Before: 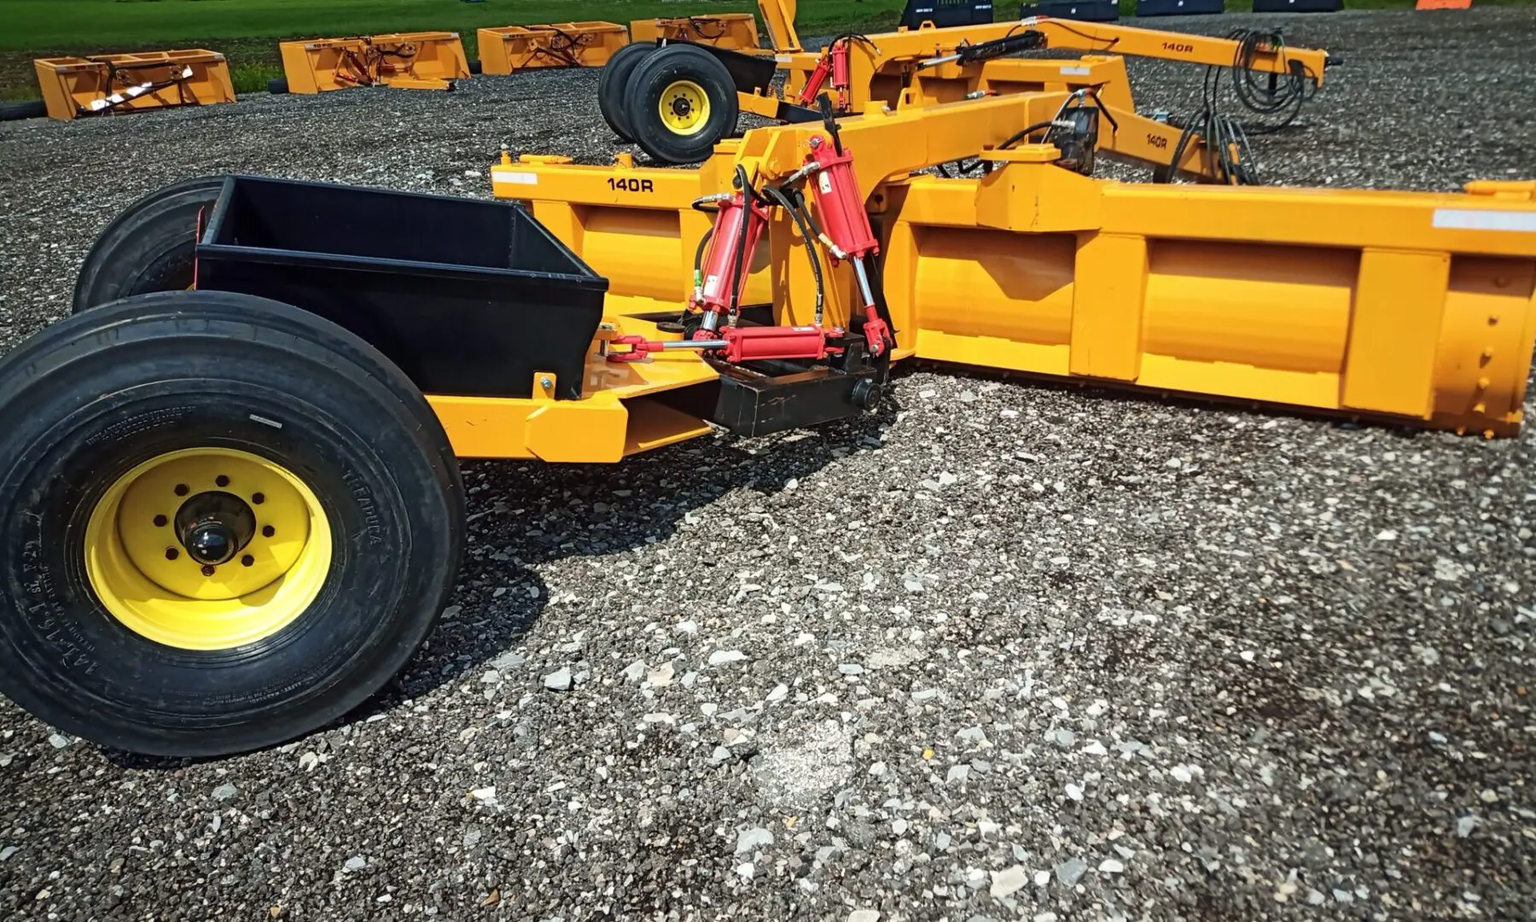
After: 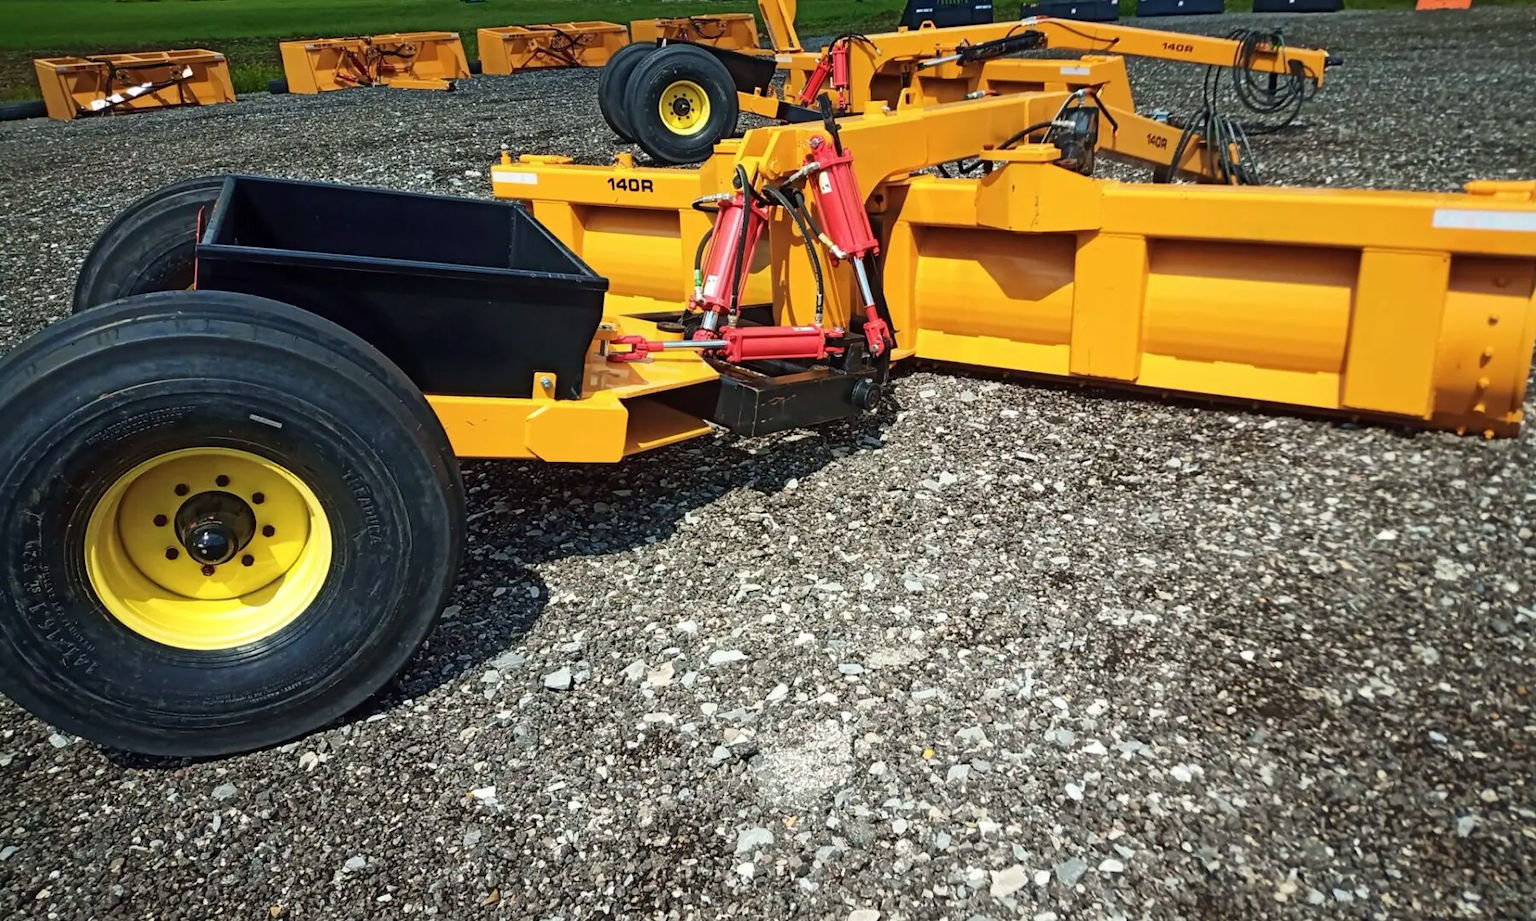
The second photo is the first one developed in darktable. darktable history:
velvia: strength 15.43%
